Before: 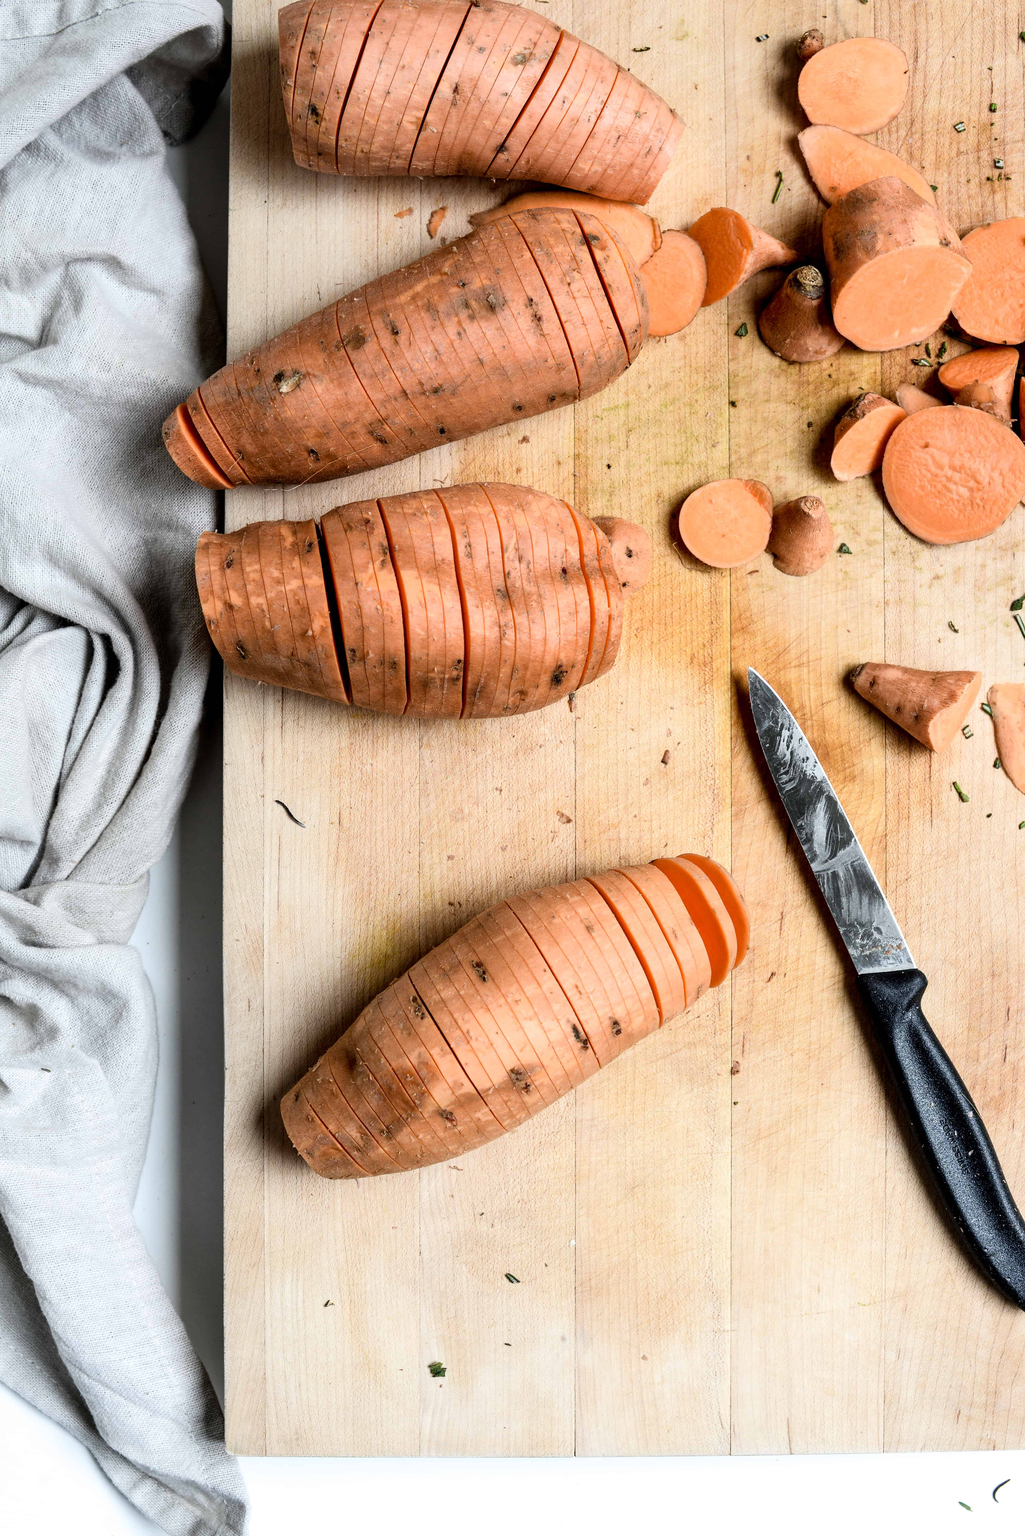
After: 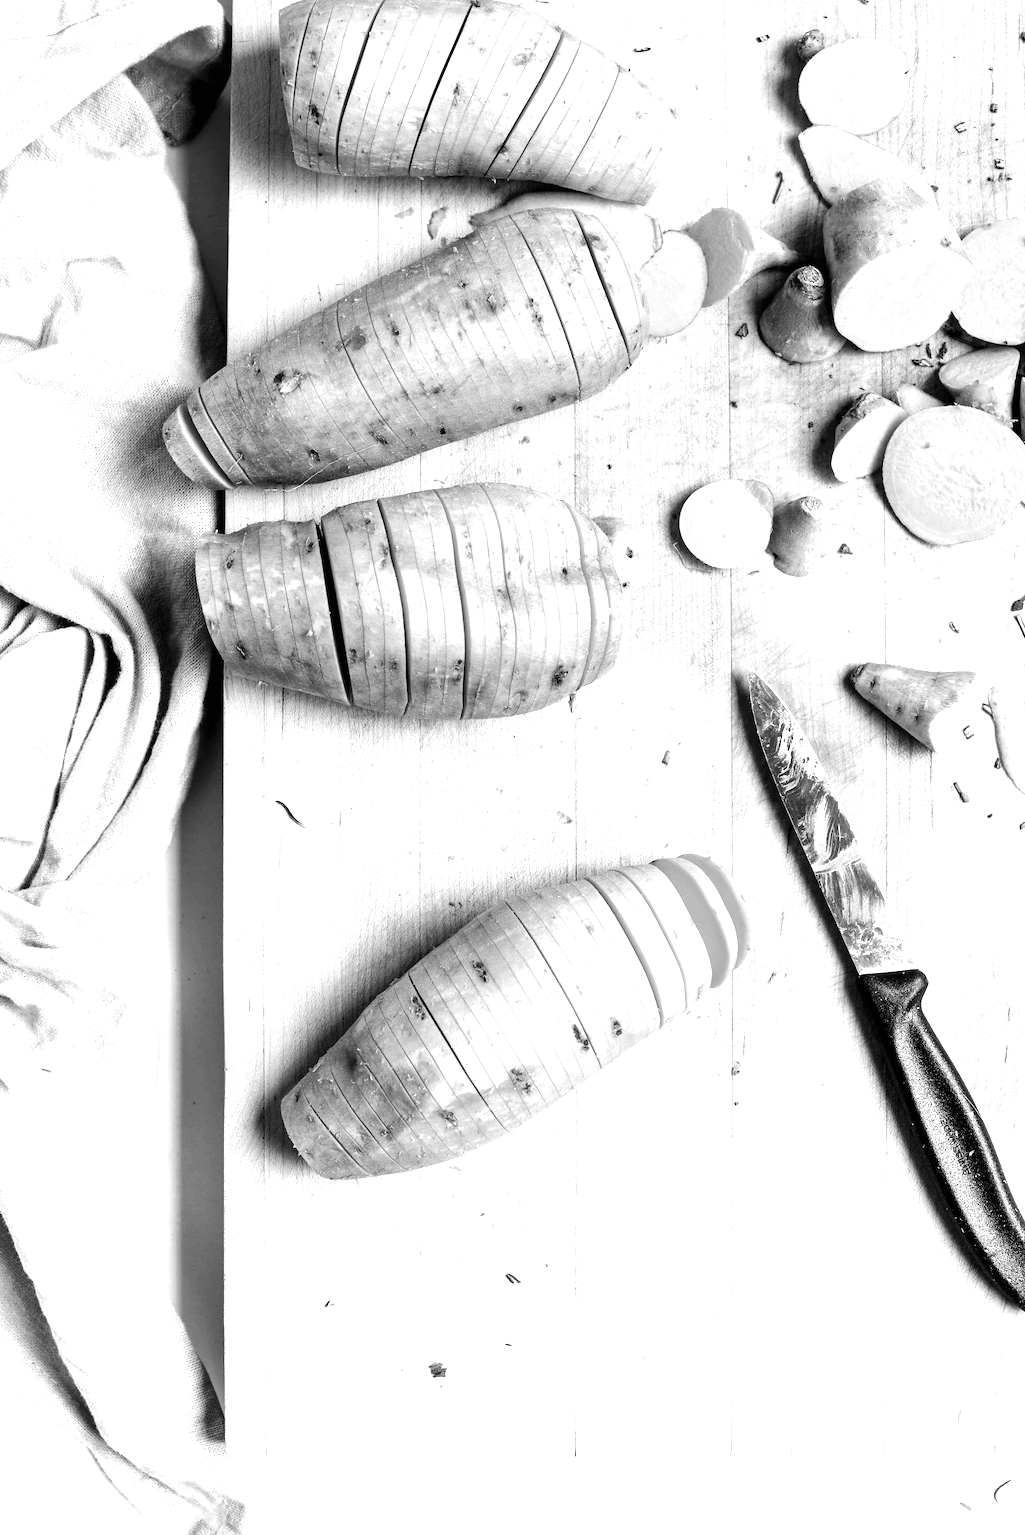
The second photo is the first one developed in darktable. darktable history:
exposure: black level correction 0, exposure 1.096 EV, compensate highlight preservation false
color zones: curves: ch0 [(0, 0.613) (0.01, 0.613) (0.245, 0.448) (0.498, 0.529) (0.642, 0.665) (0.879, 0.777) (0.99, 0.613)]; ch1 [(0, 0) (0.143, 0) (0.286, 0) (0.429, 0) (0.571, 0) (0.714, 0) (0.857, 0)]
tone equalizer: smoothing 1
tone curve: curves: ch0 [(0, 0) (0.004, 0.002) (0.02, 0.013) (0.218, 0.218) (0.664, 0.718) (0.832, 0.873) (1, 1)], preserve colors none
